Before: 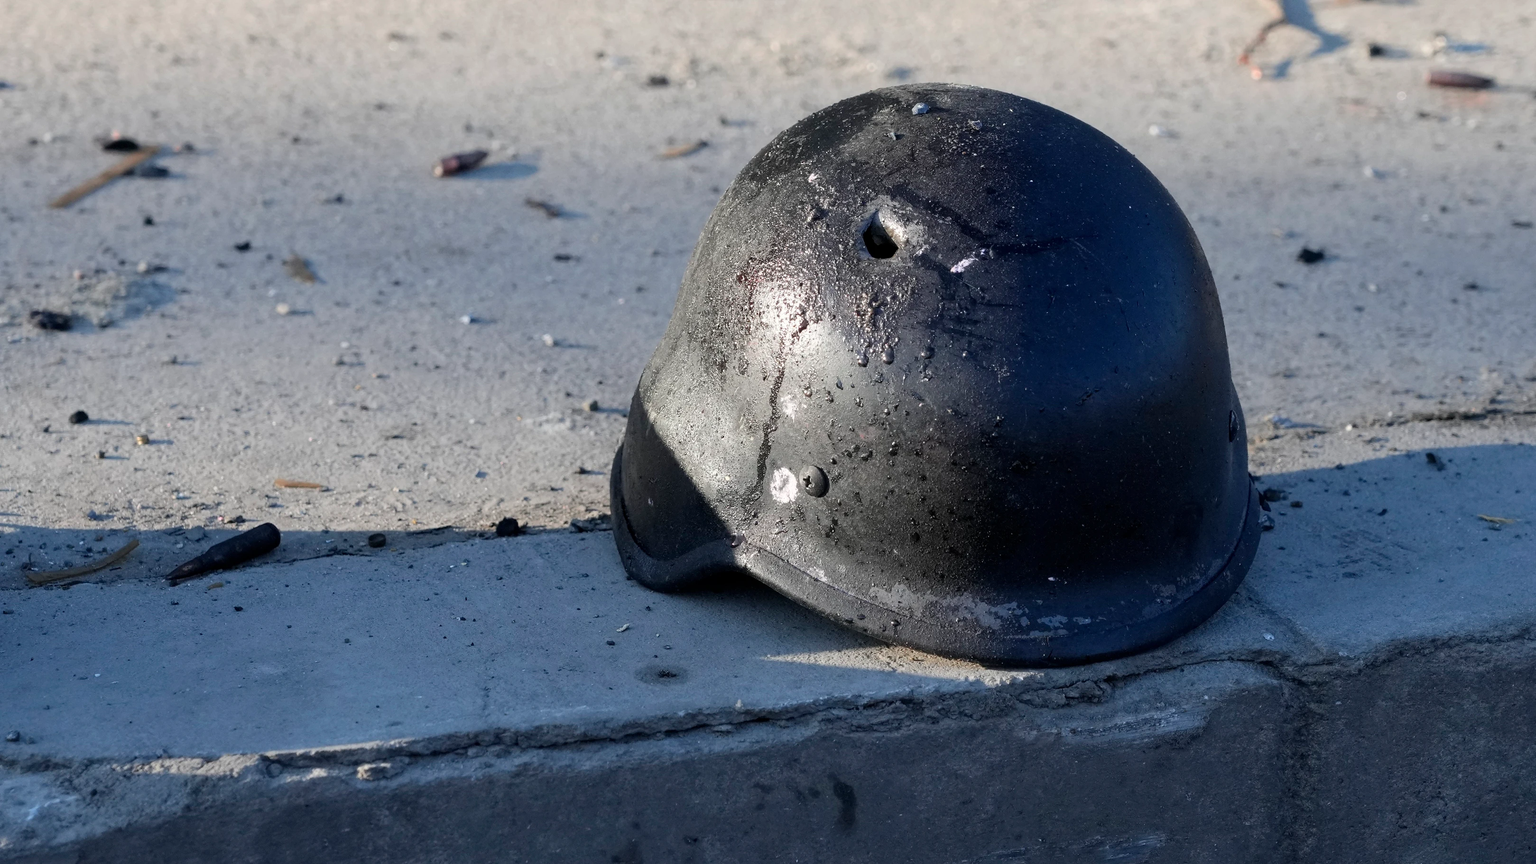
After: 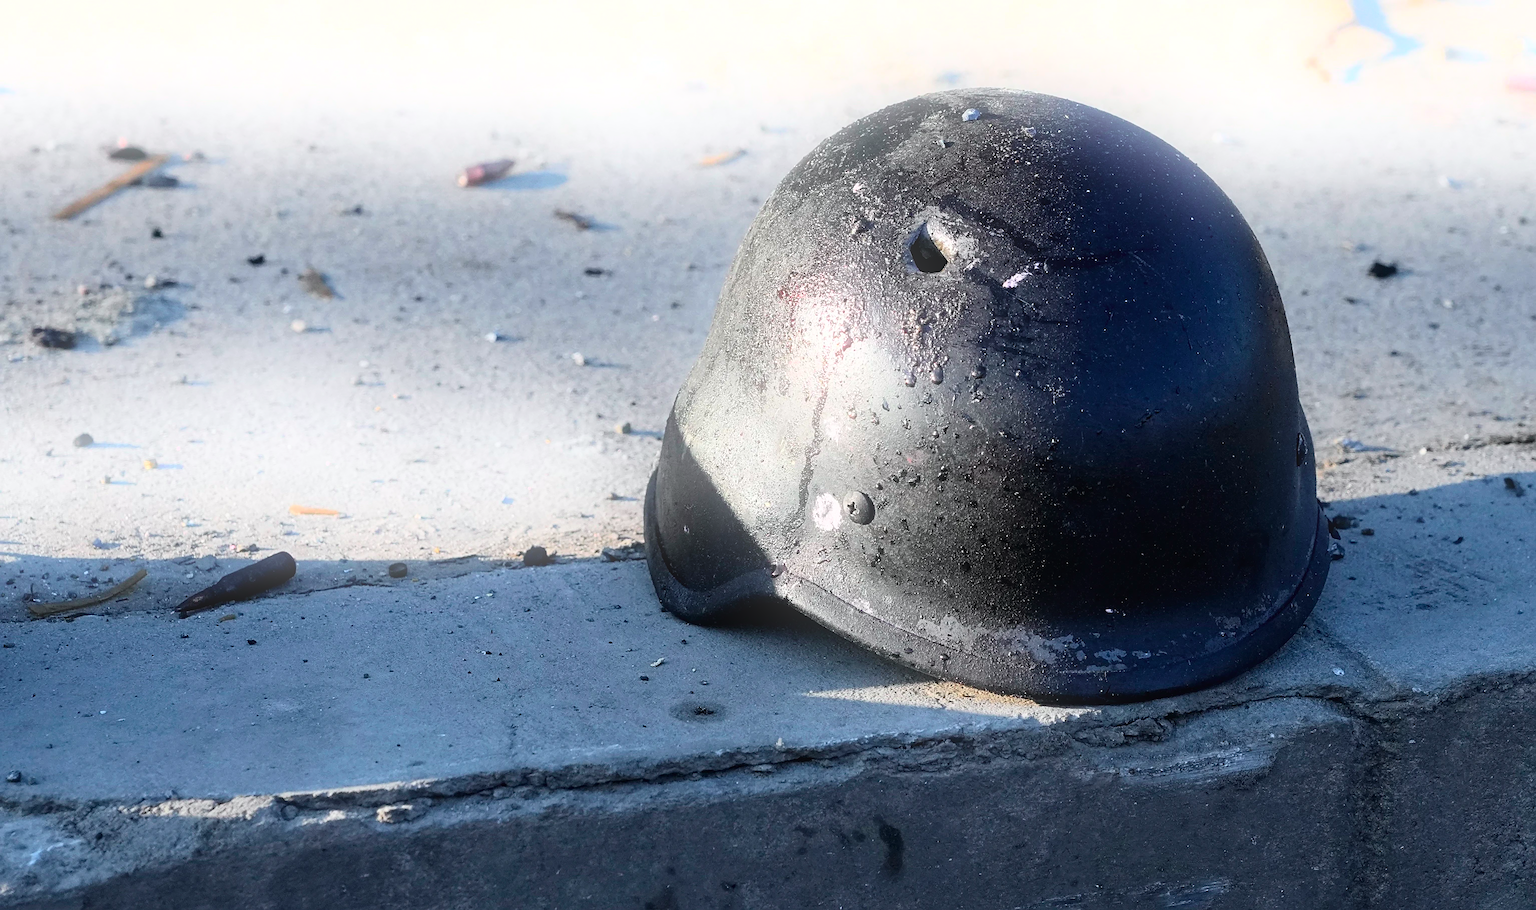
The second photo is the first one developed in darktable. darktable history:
exposure: black level correction -0.003, exposure 0.04 EV, compensate highlight preservation false
crop and rotate: right 5.167%
bloom: on, module defaults
tone curve: curves: ch0 [(0, 0) (0.051, 0.03) (0.096, 0.071) (0.241, 0.247) (0.455, 0.525) (0.594, 0.697) (0.741, 0.845) (0.871, 0.933) (1, 0.984)]; ch1 [(0, 0) (0.1, 0.038) (0.318, 0.243) (0.399, 0.351) (0.478, 0.469) (0.499, 0.499) (0.534, 0.549) (0.565, 0.594) (0.601, 0.634) (0.666, 0.7) (1, 1)]; ch2 [(0, 0) (0.453, 0.45) (0.479, 0.483) (0.504, 0.499) (0.52, 0.519) (0.541, 0.559) (0.592, 0.612) (0.824, 0.815) (1, 1)], color space Lab, independent channels, preserve colors none
sharpen: on, module defaults
